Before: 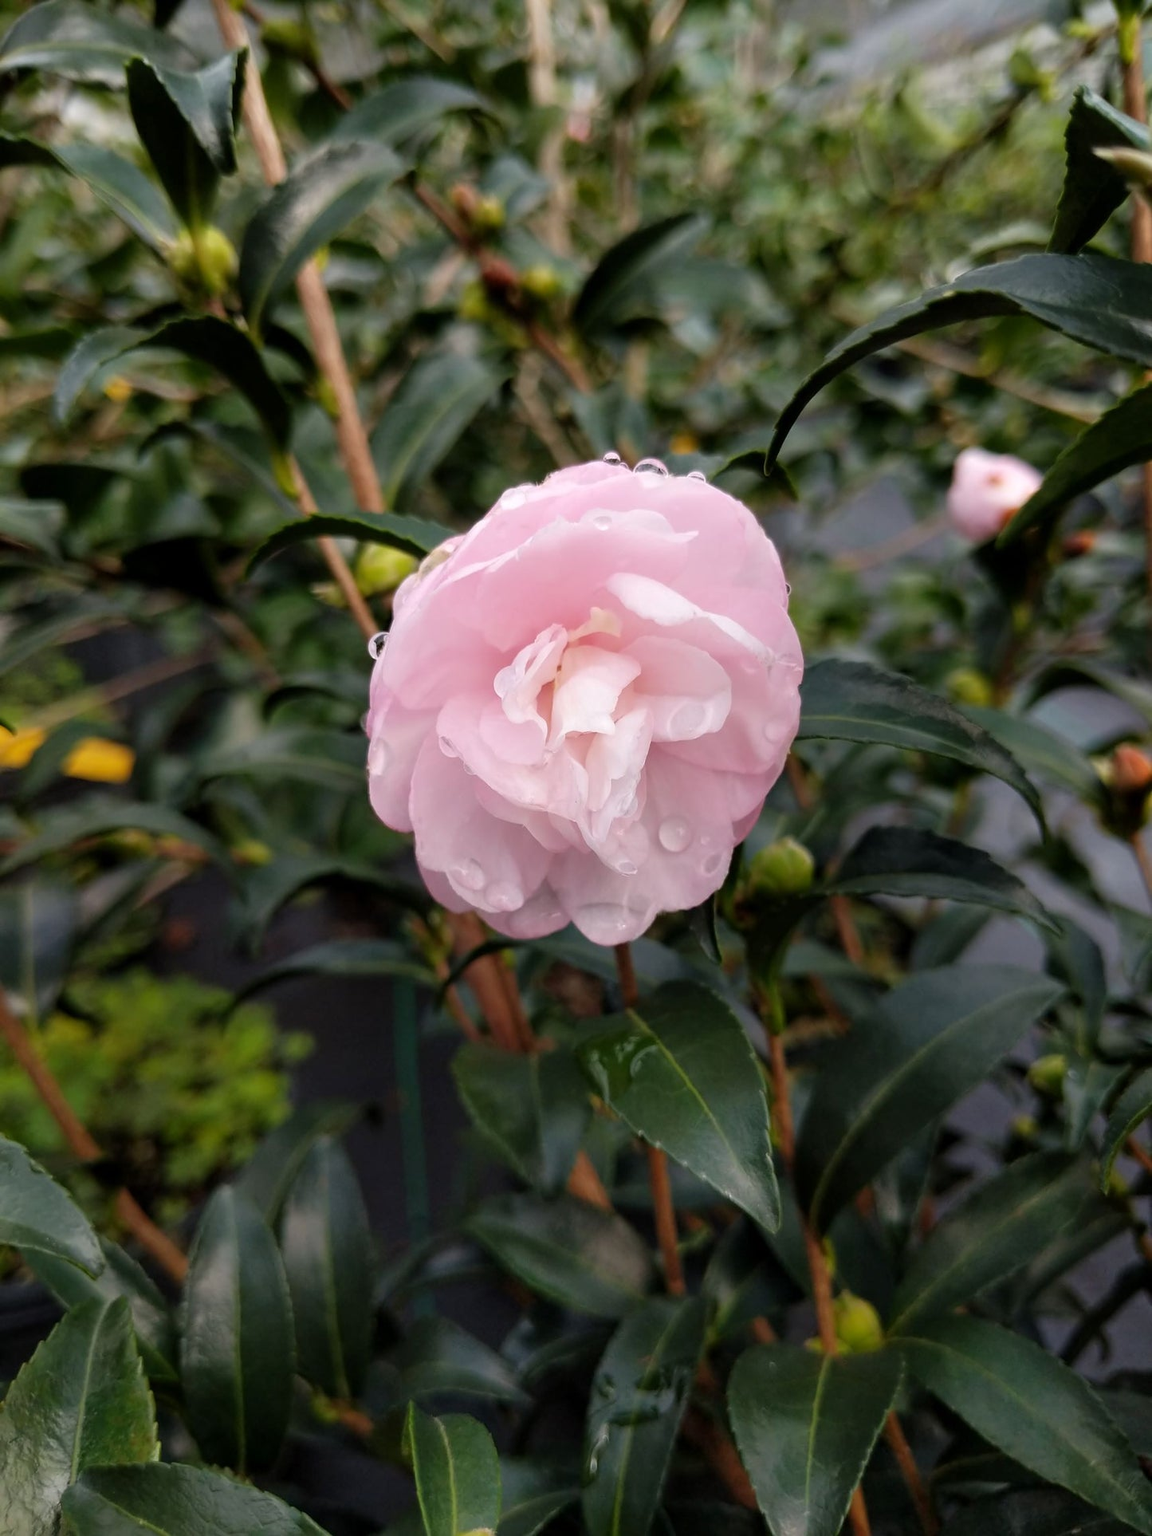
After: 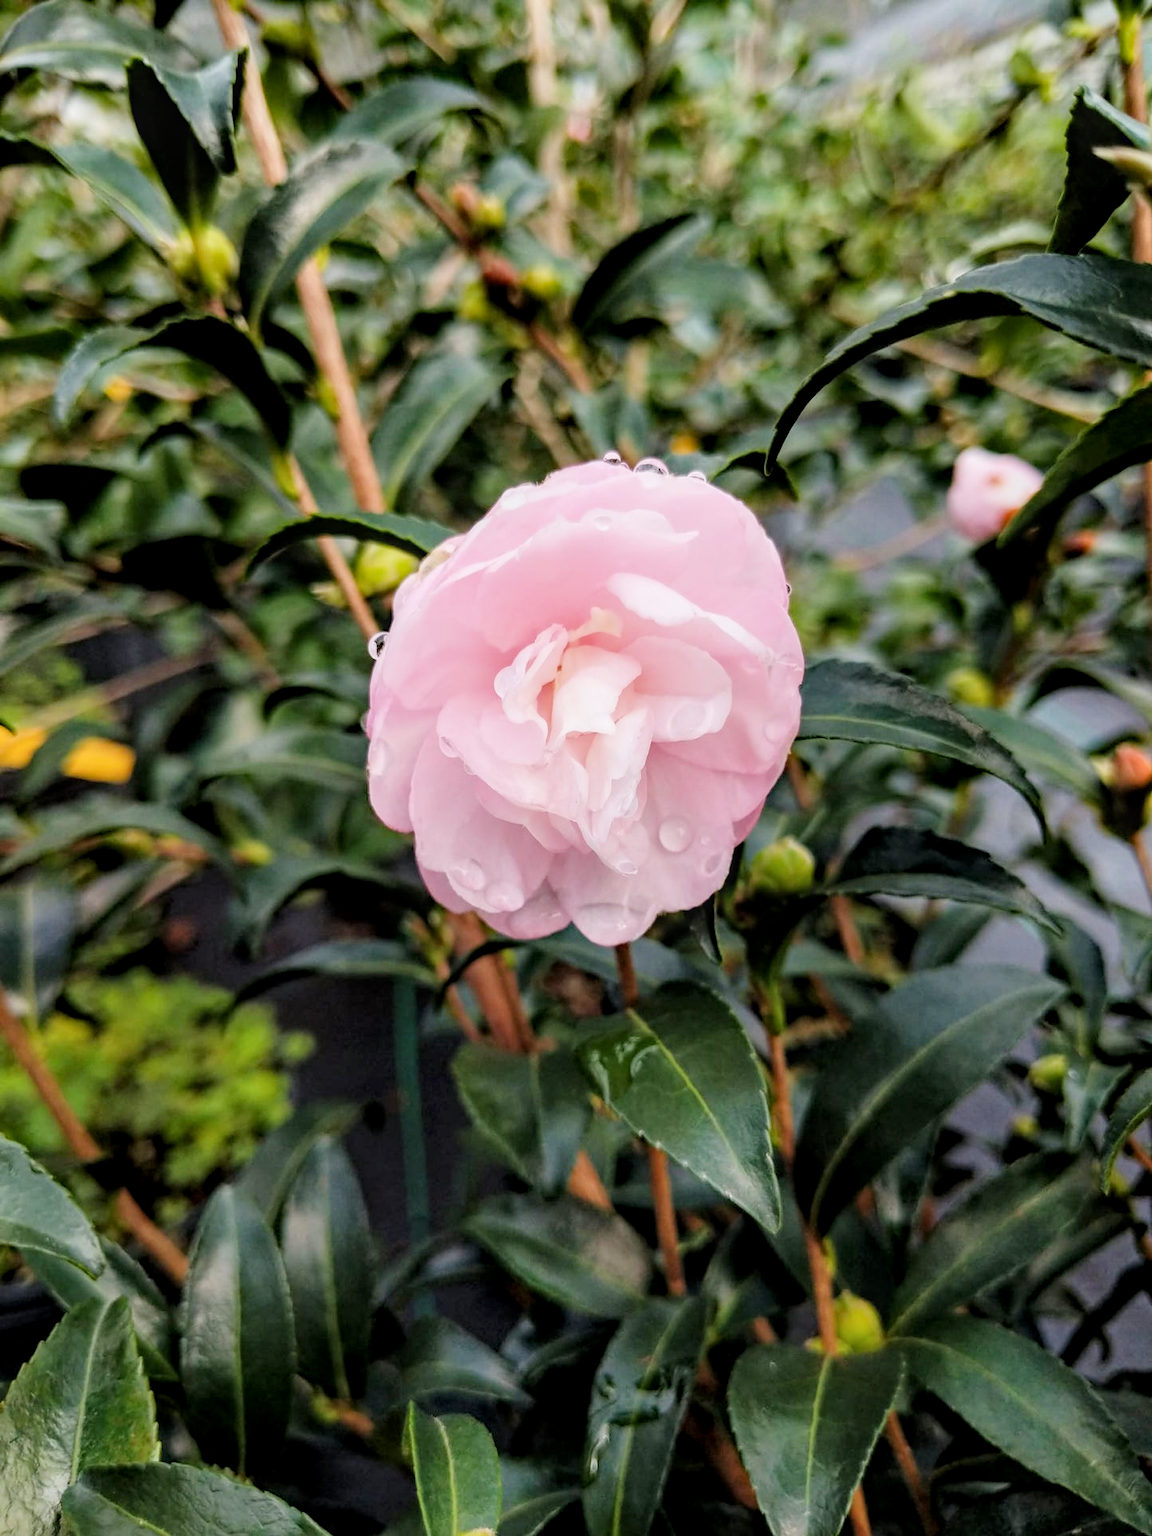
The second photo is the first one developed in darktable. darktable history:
haze removal: adaptive false
local contrast: on, module defaults
filmic rgb: black relative exposure -7.65 EV, white relative exposure 4.56 EV, hardness 3.61
exposure: black level correction 0, exposure 1.125 EV, compensate exposure bias true, compensate highlight preservation false
